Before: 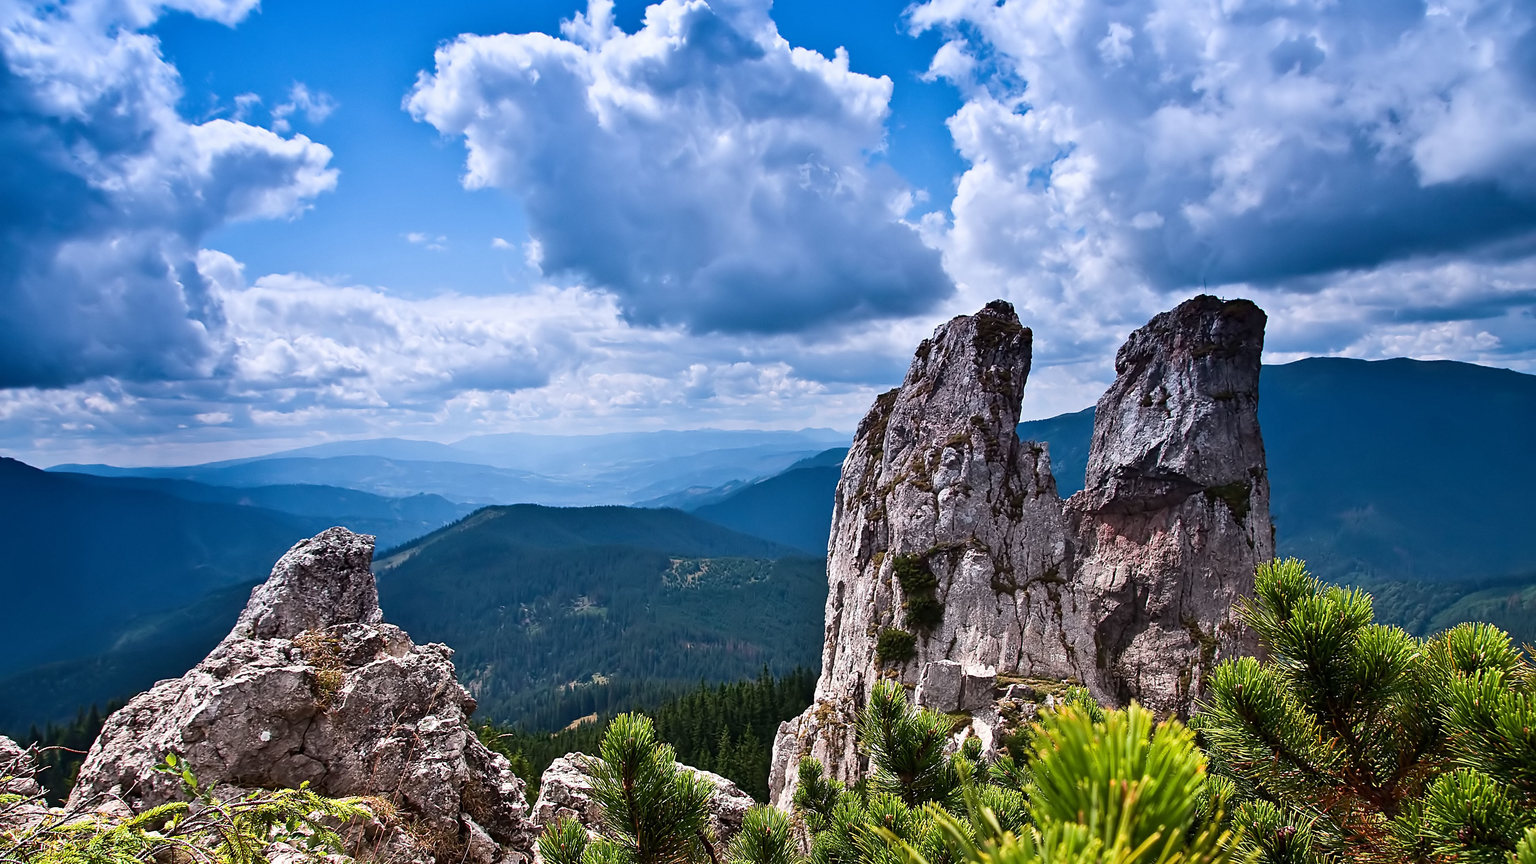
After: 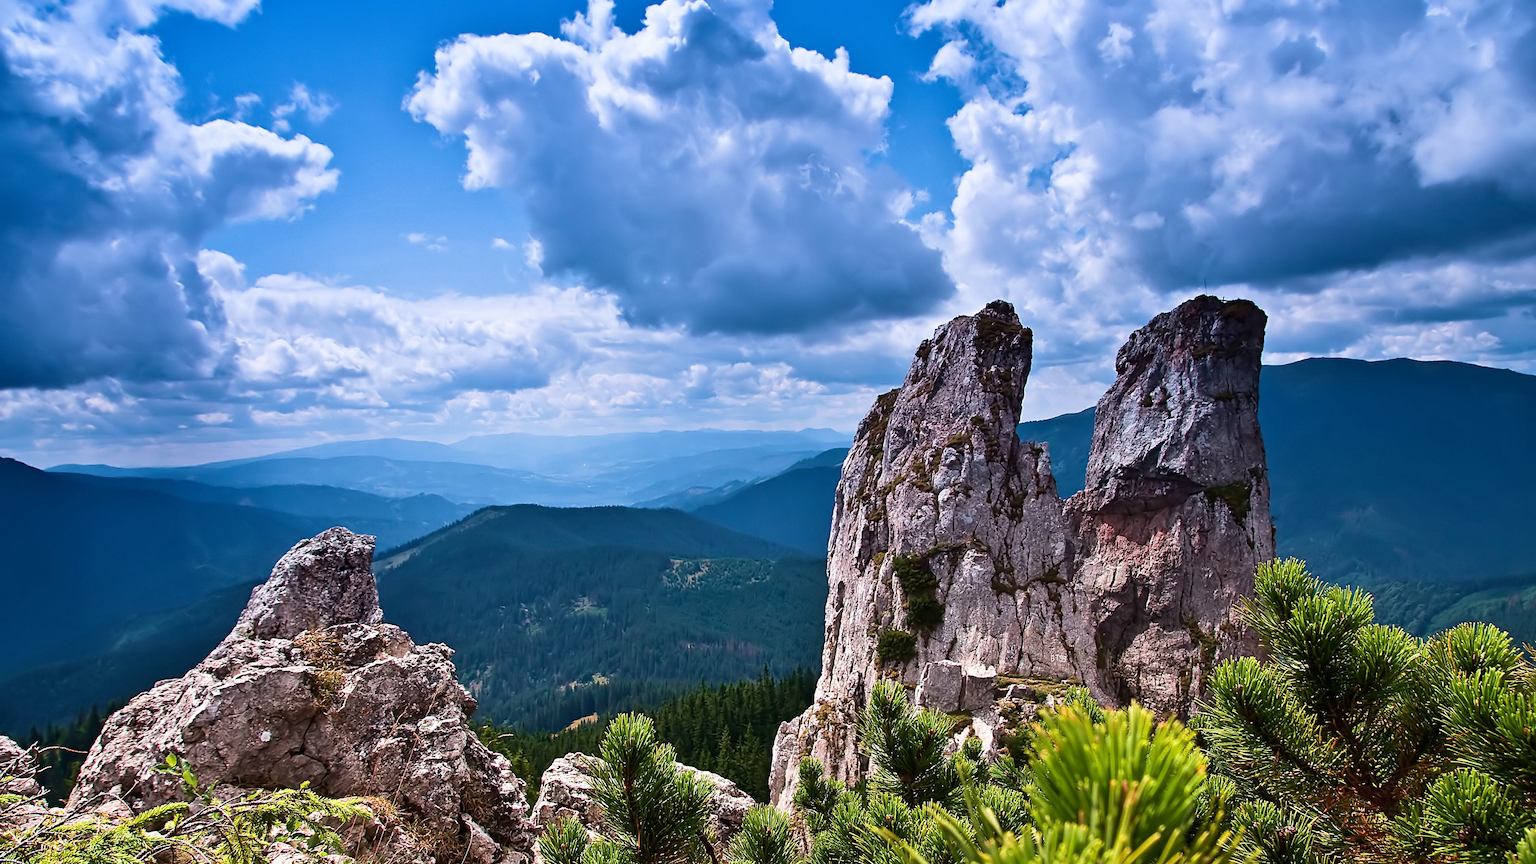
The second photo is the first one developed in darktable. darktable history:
velvia: strength 30.56%
